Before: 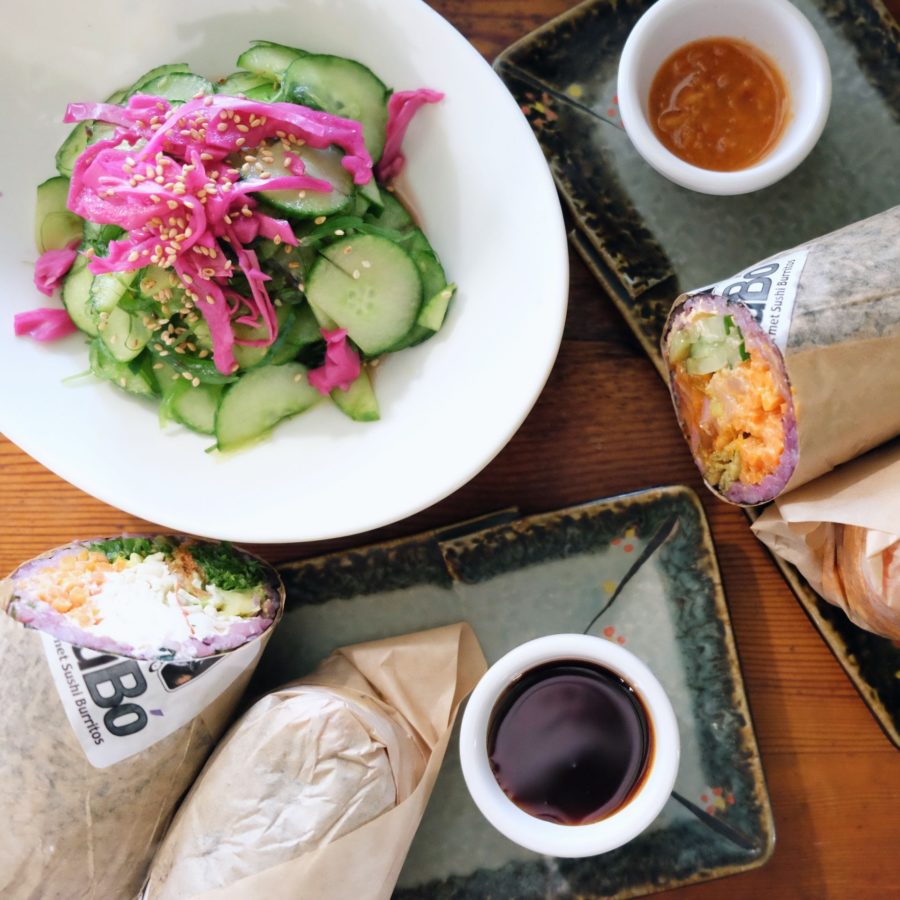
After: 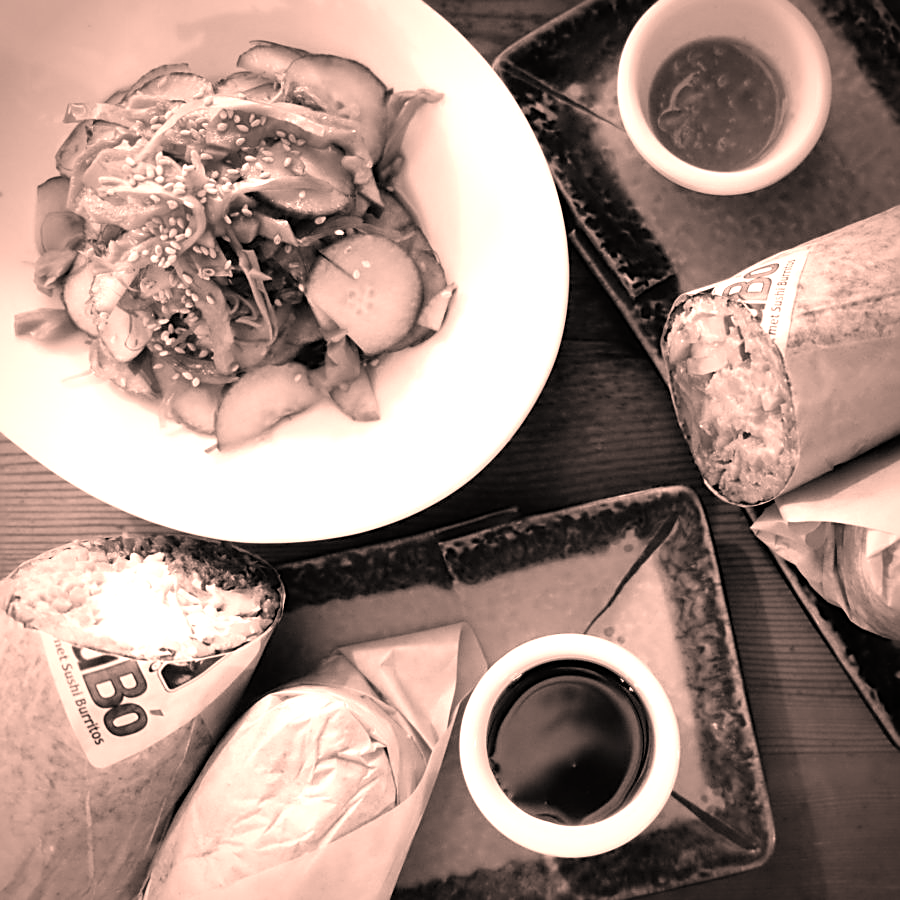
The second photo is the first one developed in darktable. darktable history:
sharpen: on, module defaults
vignetting: brightness -0.574, saturation 0.001
color calibration: output gray [0.21, 0.42, 0.37, 0], x 0.366, y 0.379, temperature 4391.84 K
color correction: highlights a* 21.11, highlights b* 19.23
tone equalizer: -8 EV -0.737 EV, -7 EV -0.712 EV, -6 EV -0.601 EV, -5 EV -0.368 EV, -3 EV 0.367 EV, -2 EV 0.6 EV, -1 EV 0.696 EV, +0 EV 0.721 EV
